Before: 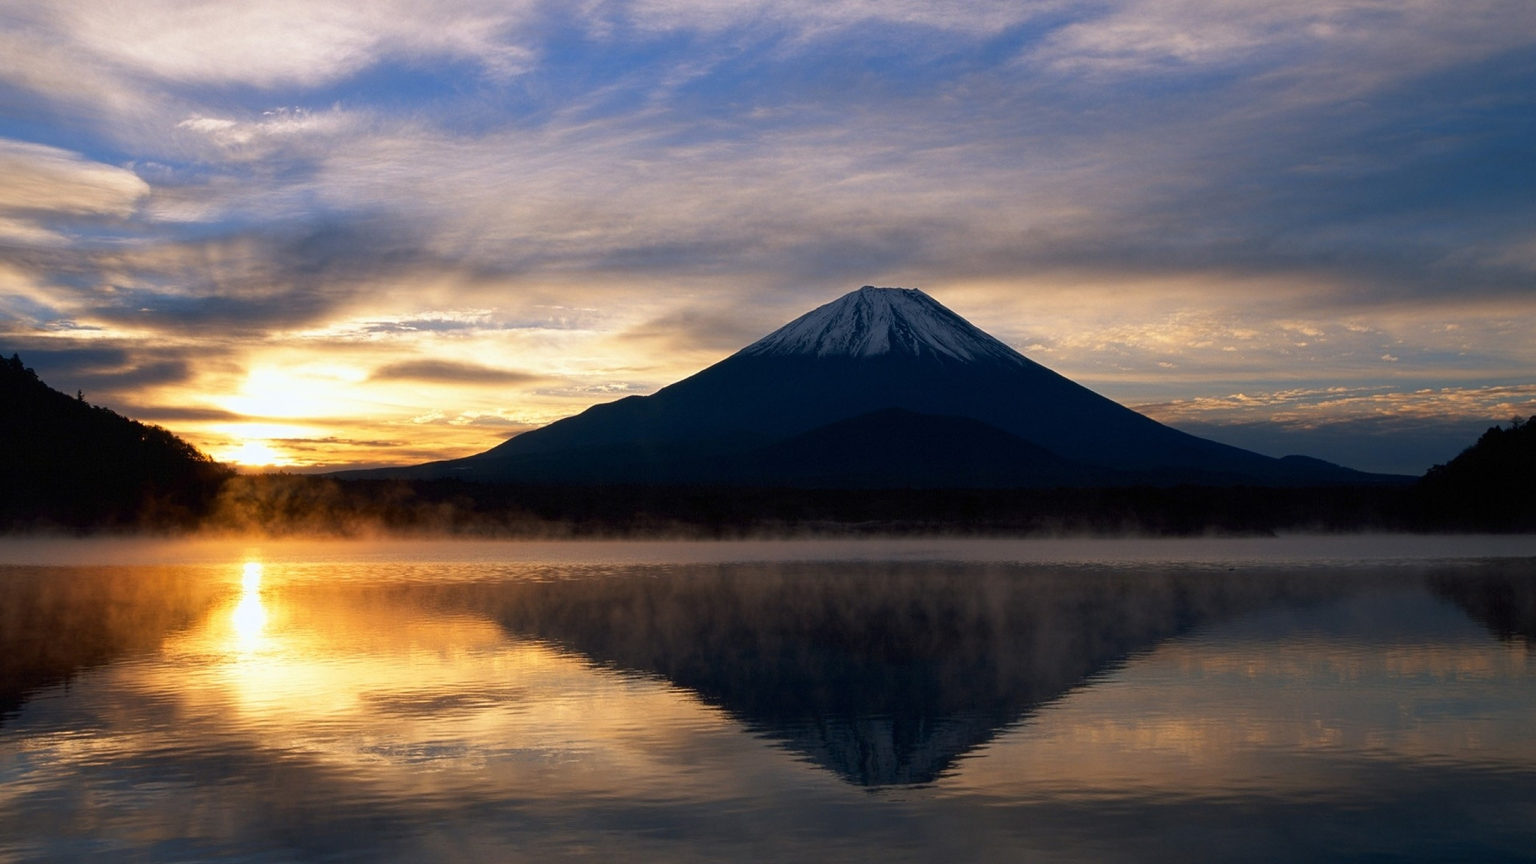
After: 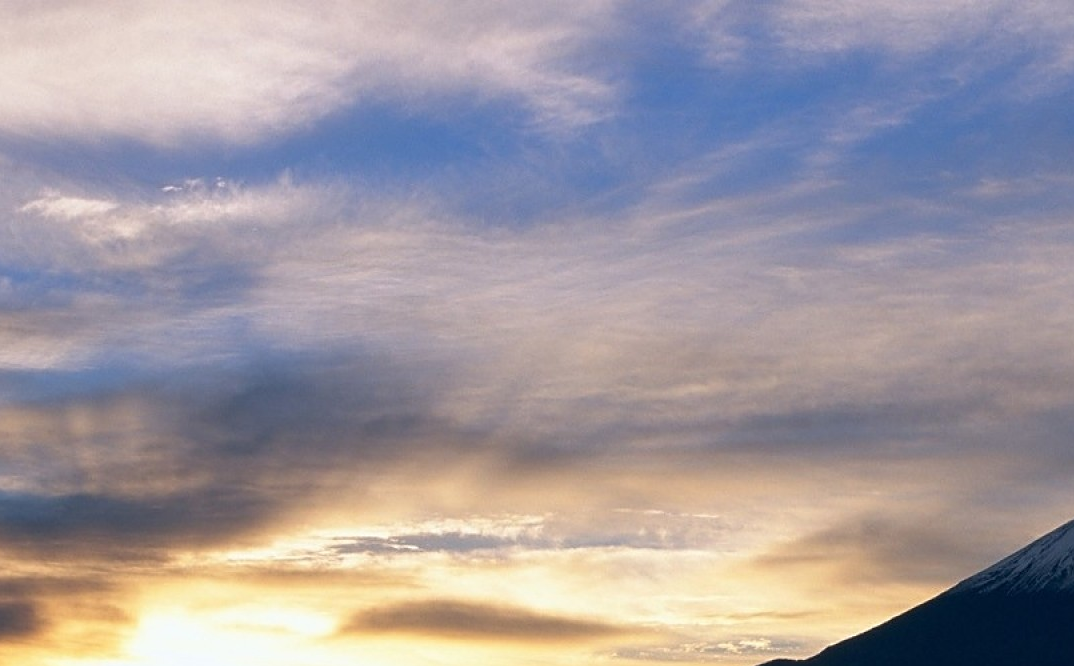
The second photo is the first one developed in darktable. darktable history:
crop and rotate: left 10.817%, top 0.062%, right 47.194%, bottom 53.626%
sharpen: amount 0.2
